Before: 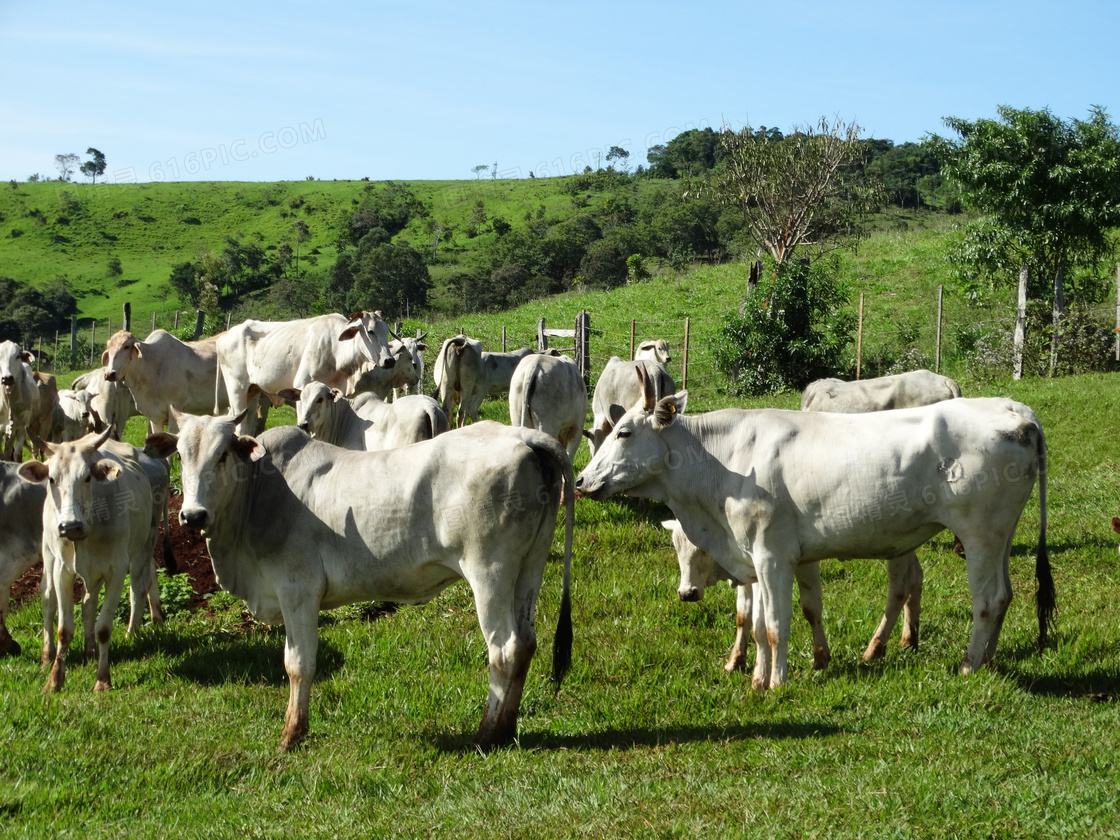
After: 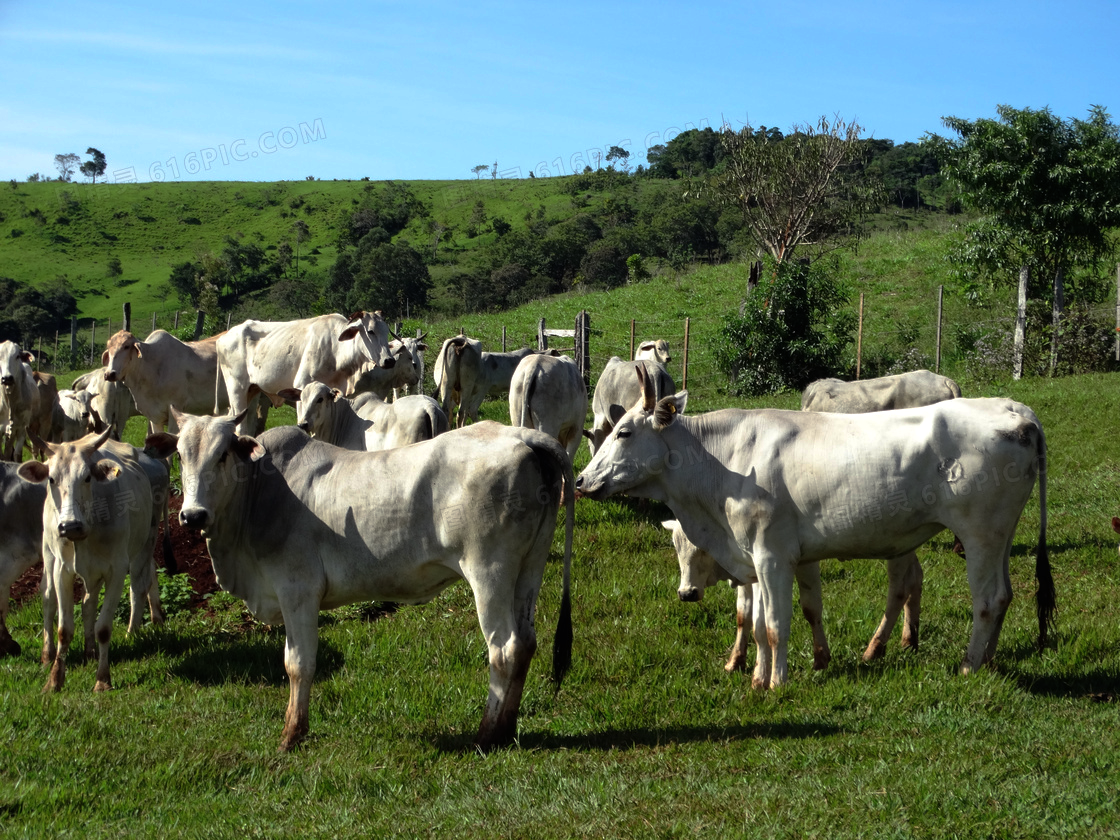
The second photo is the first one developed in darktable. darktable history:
color balance: gamma [0.9, 0.988, 0.975, 1.025], gain [1.05, 1, 1, 1]
base curve: curves: ch0 [(0, 0) (0.595, 0.418) (1, 1)], preserve colors none
